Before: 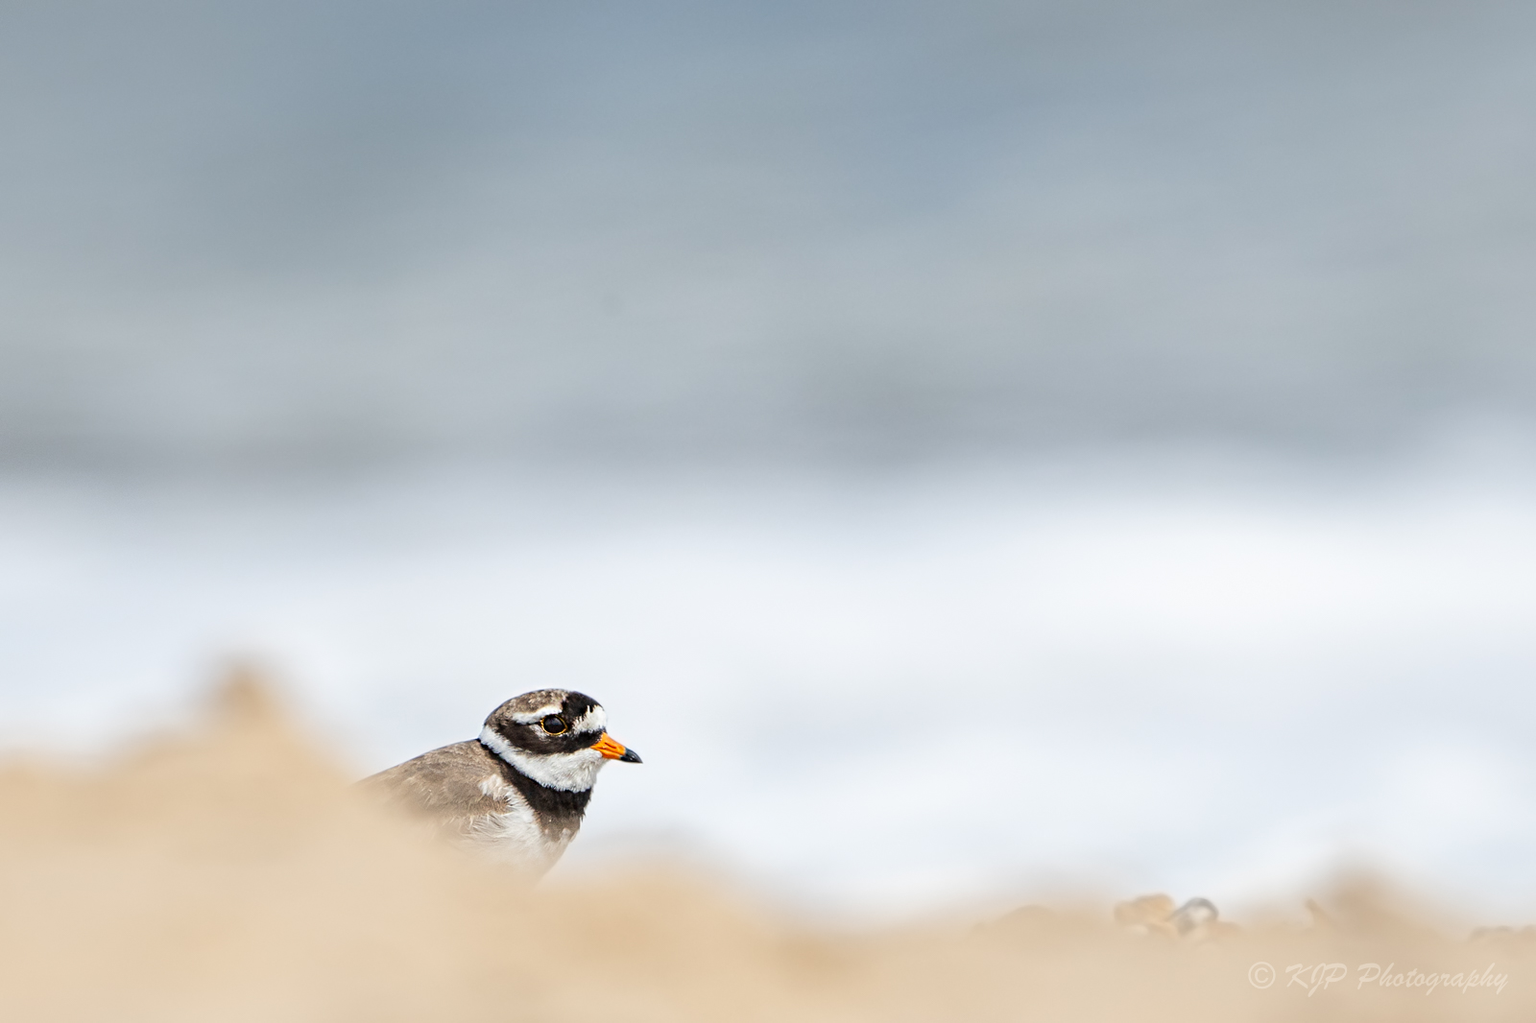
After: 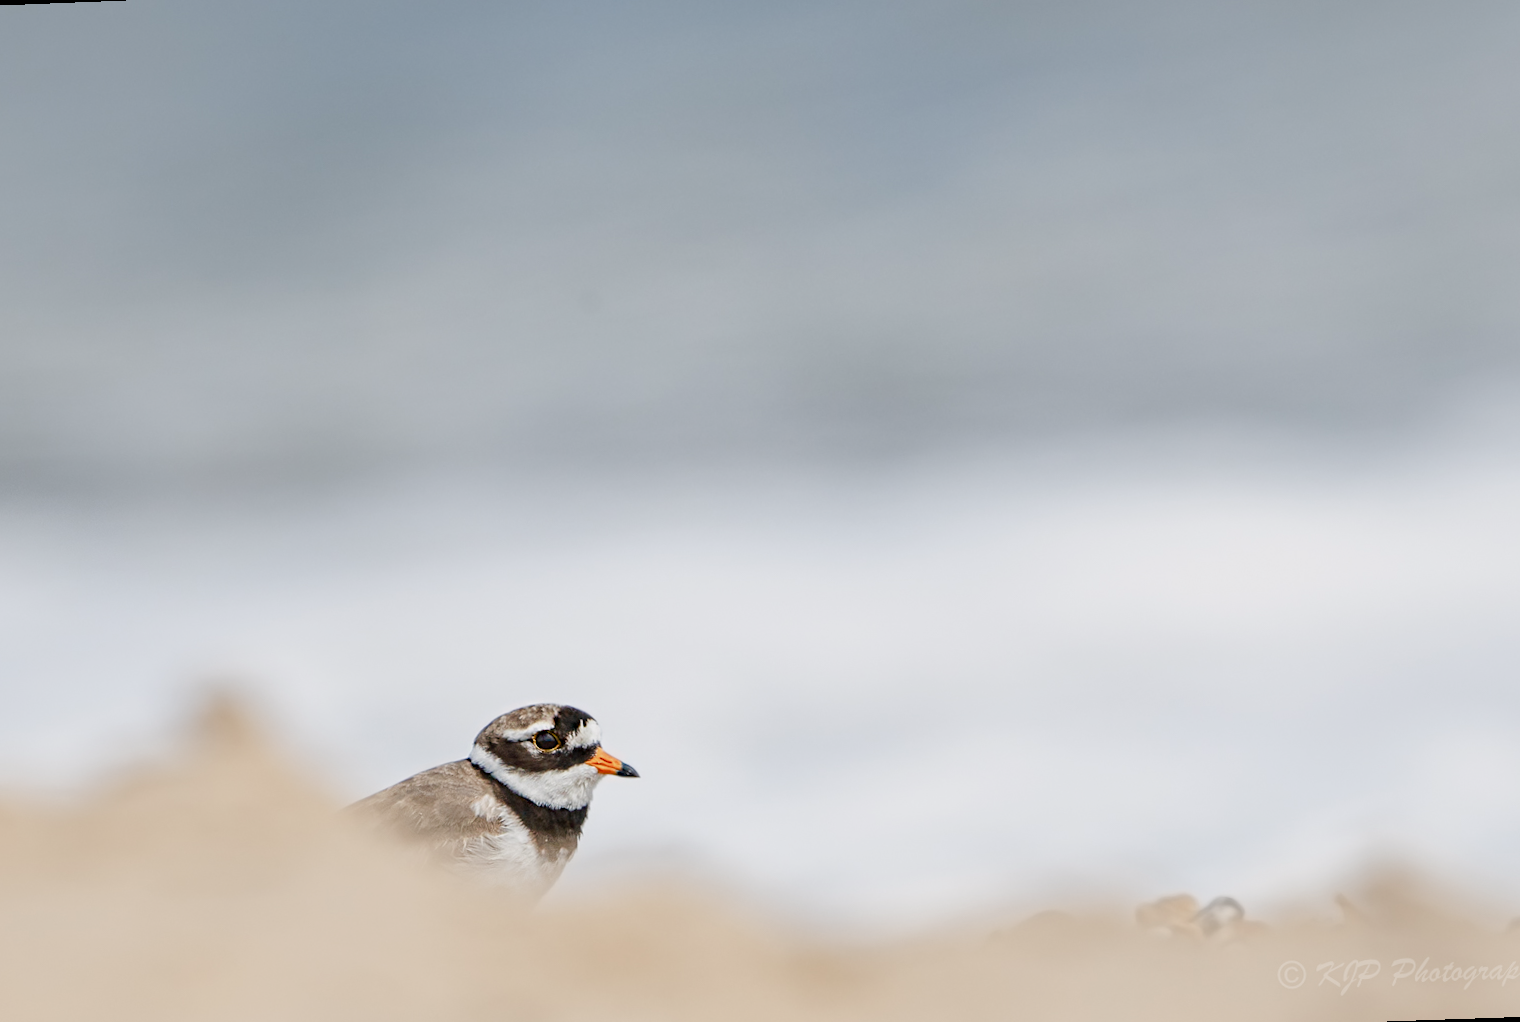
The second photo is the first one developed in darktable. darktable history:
rotate and perspective: rotation -2.12°, lens shift (vertical) 0.009, lens shift (horizontal) -0.008, automatic cropping original format, crop left 0.036, crop right 0.964, crop top 0.05, crop bottom 0.959
color balance rgb: shadows lift › chroma 1%, shadows lift › hue 113°, highlights gain › chroma 0.2%, highlights gain › hue 333°, perceptual saturation grading › global saturation 20%, perceptual saturation grading › highlights -50%, perceptual saturation grading › shadows 25%, contrast -10%
